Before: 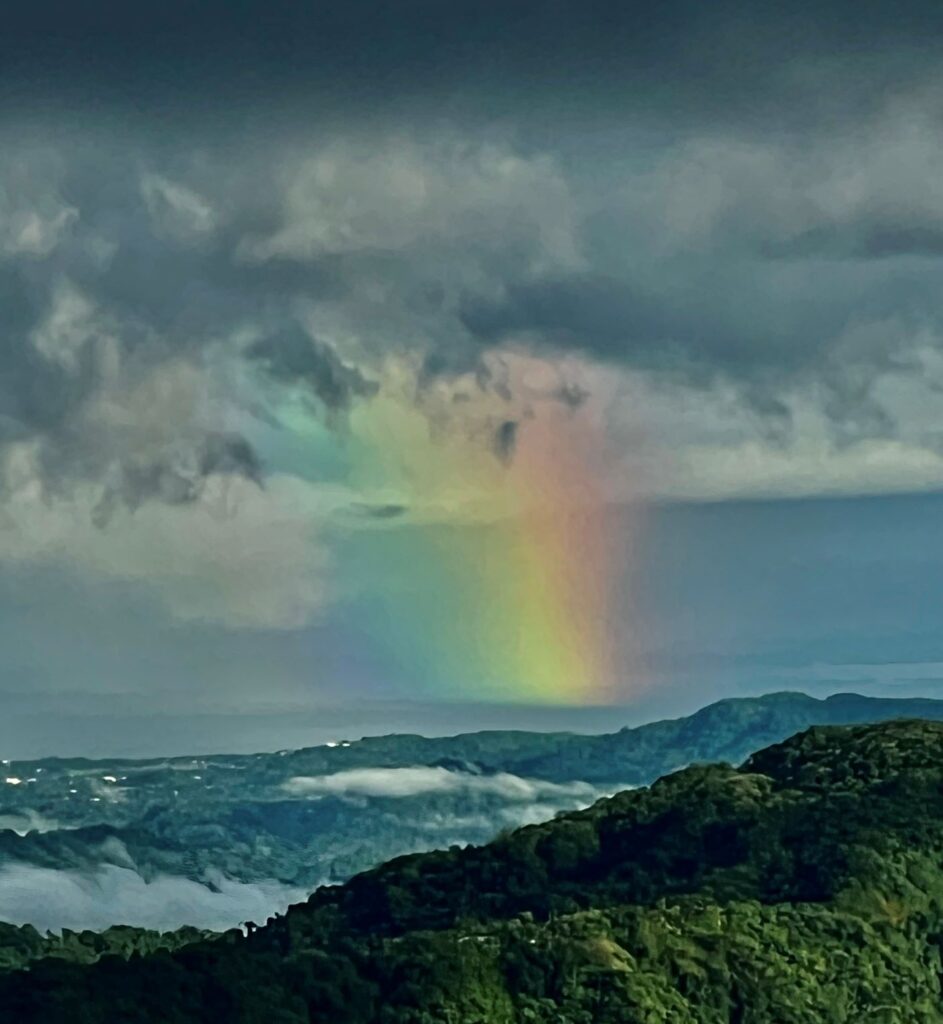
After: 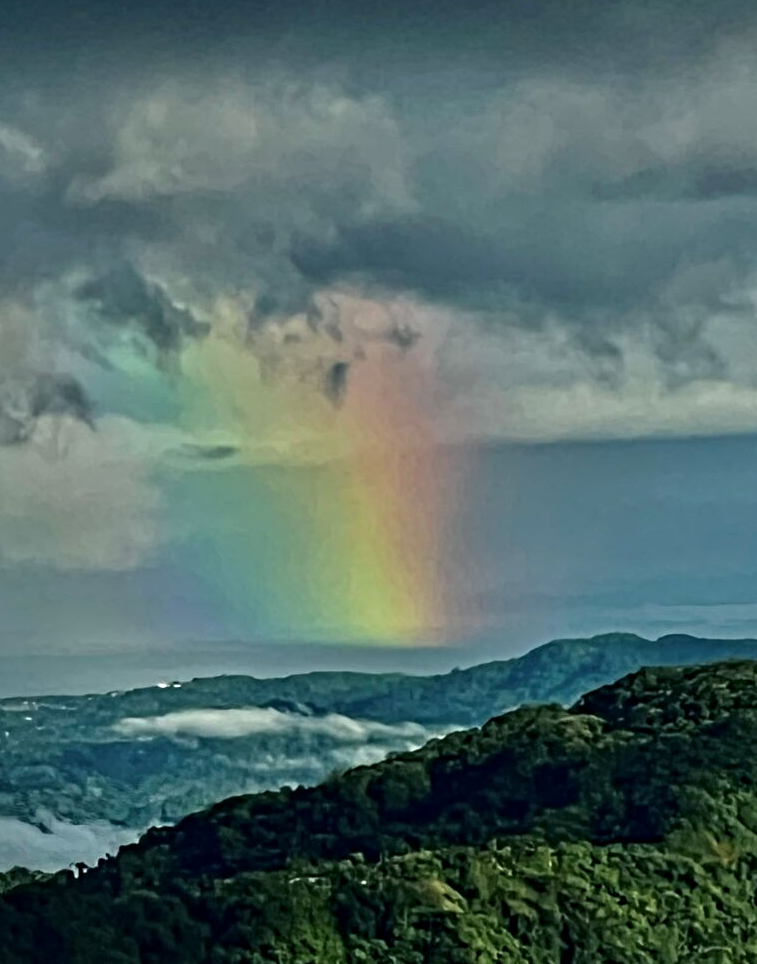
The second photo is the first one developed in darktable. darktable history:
crop and rotate: left 17.959%, top 5.771%, right 1.742%
contrast equalizer: y [[0.5, 0.501, 0.525, 0.597, 0.58, 0.514], [0.5 ×6], [0.5 ×6], [0 ×6], [0 ×6]]
